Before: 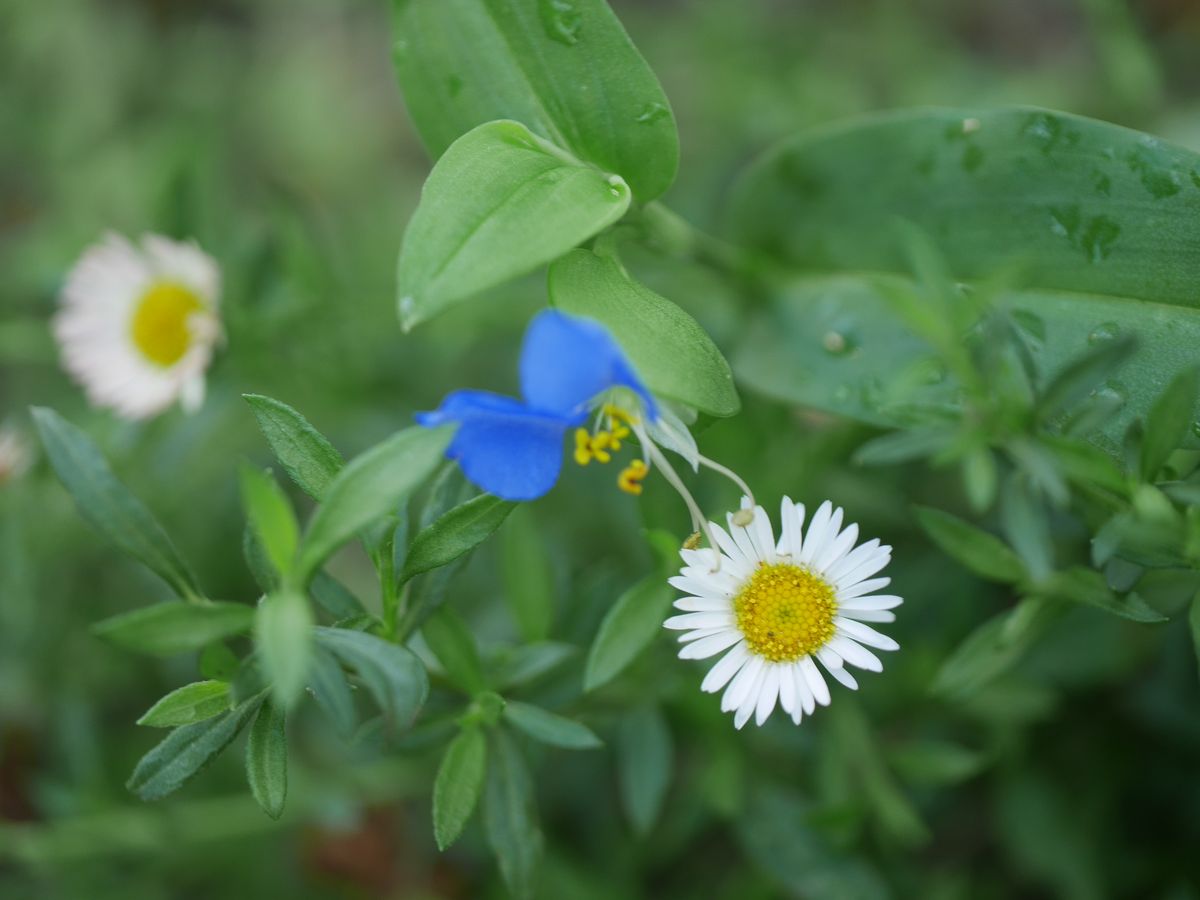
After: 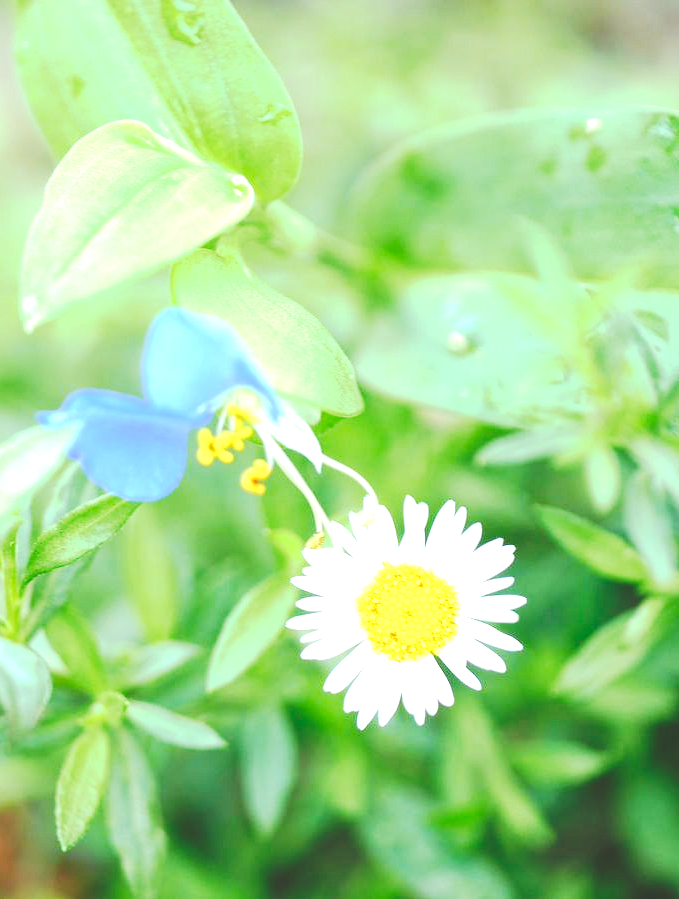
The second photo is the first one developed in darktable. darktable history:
tone curve: curves: ch0 [(0, 0) (0.003, 0.19) (0.011, 0.192) (0.025, 0.192) (0.044, 0.194) (0.069, 0.196) (0.1, 0.197) (0.136, 0.198) (0.177, 0.216) (0.224, 0.236) (0.277, 0.269) (0.335, 0.331) (0.399, 0.418) (0.468, 0.515) (0.543, 0.621) (0.623, 0.725) (0.709, 0.804) (0.801, 0.859) (0.898, 0.913) (1, 1)], preserve colors none
exposure: black level correction 0.001, exposure 2 EV, compensate highlight preservation false
crop: left 31.458%, top 0%, right 11.876%
